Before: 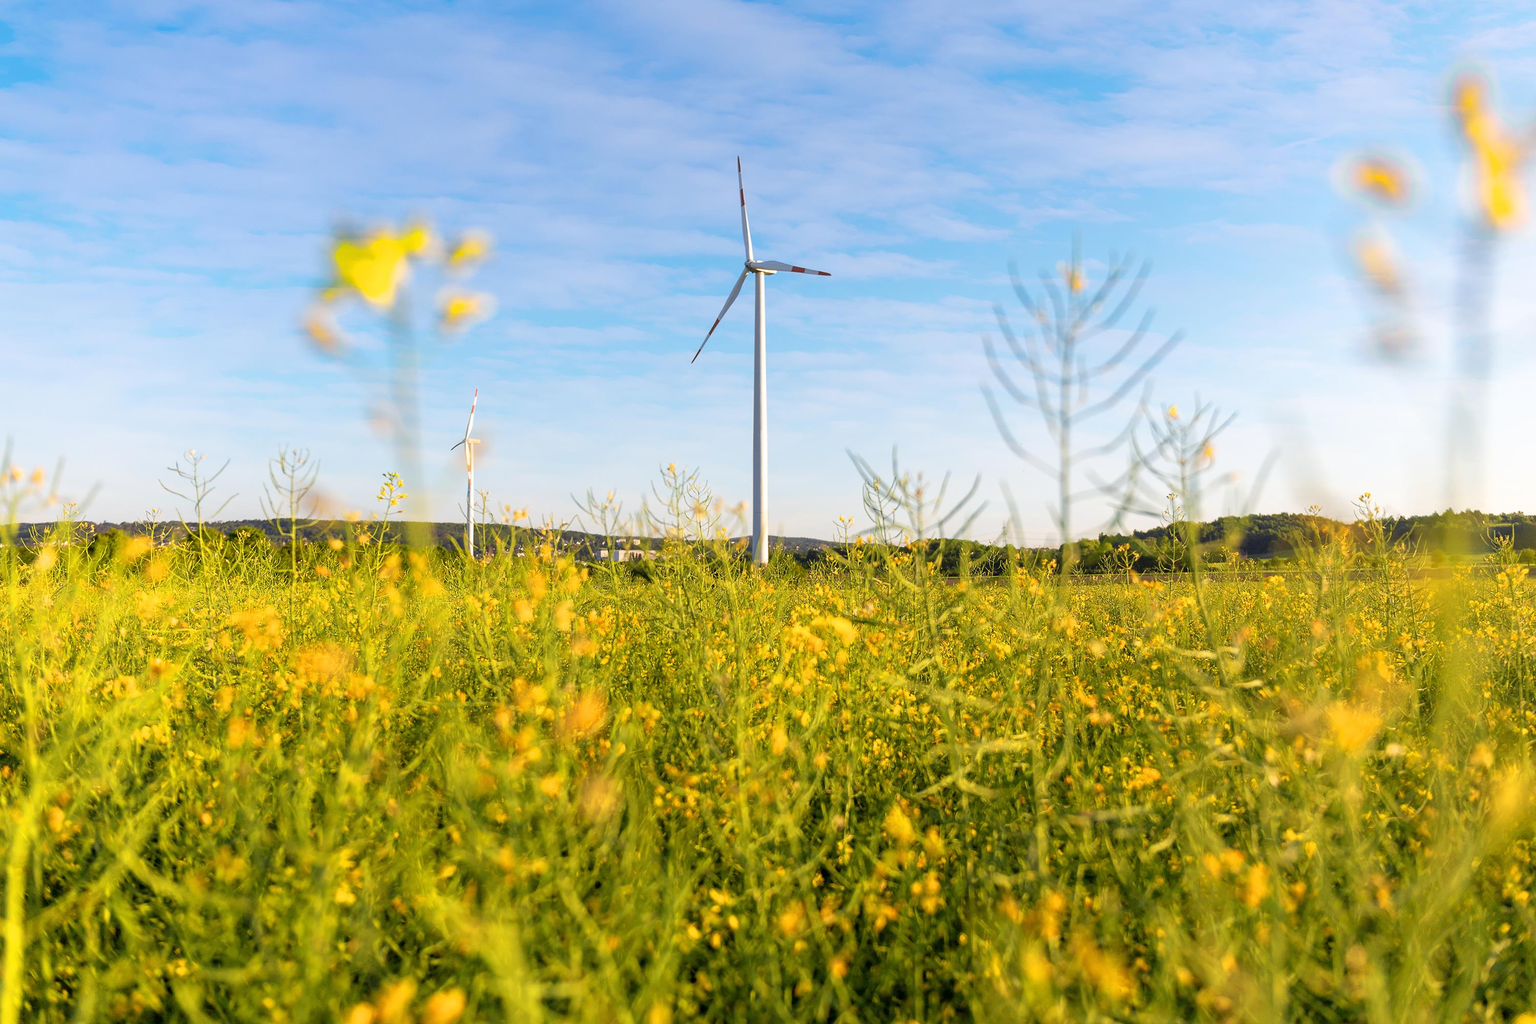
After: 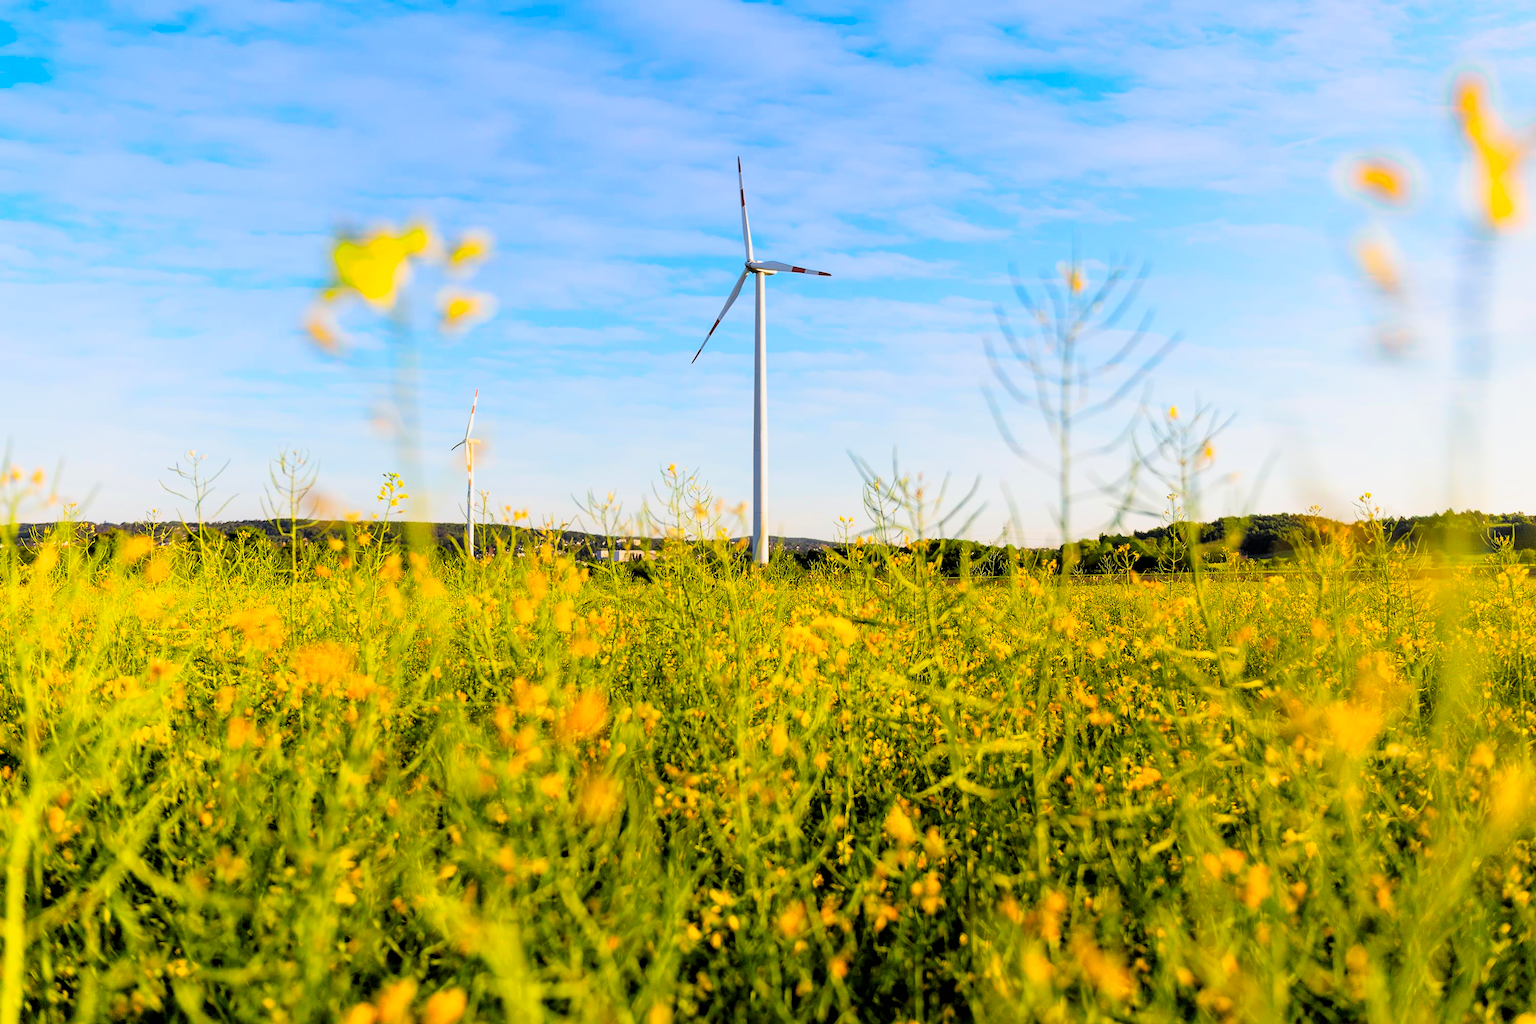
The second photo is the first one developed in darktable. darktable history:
contrast brightness saturation: saturation 0.5
filmic rgb: black relative exposure -4 EV, white relative exposure 3 EV, hardness 3.02, contrast 1.4
